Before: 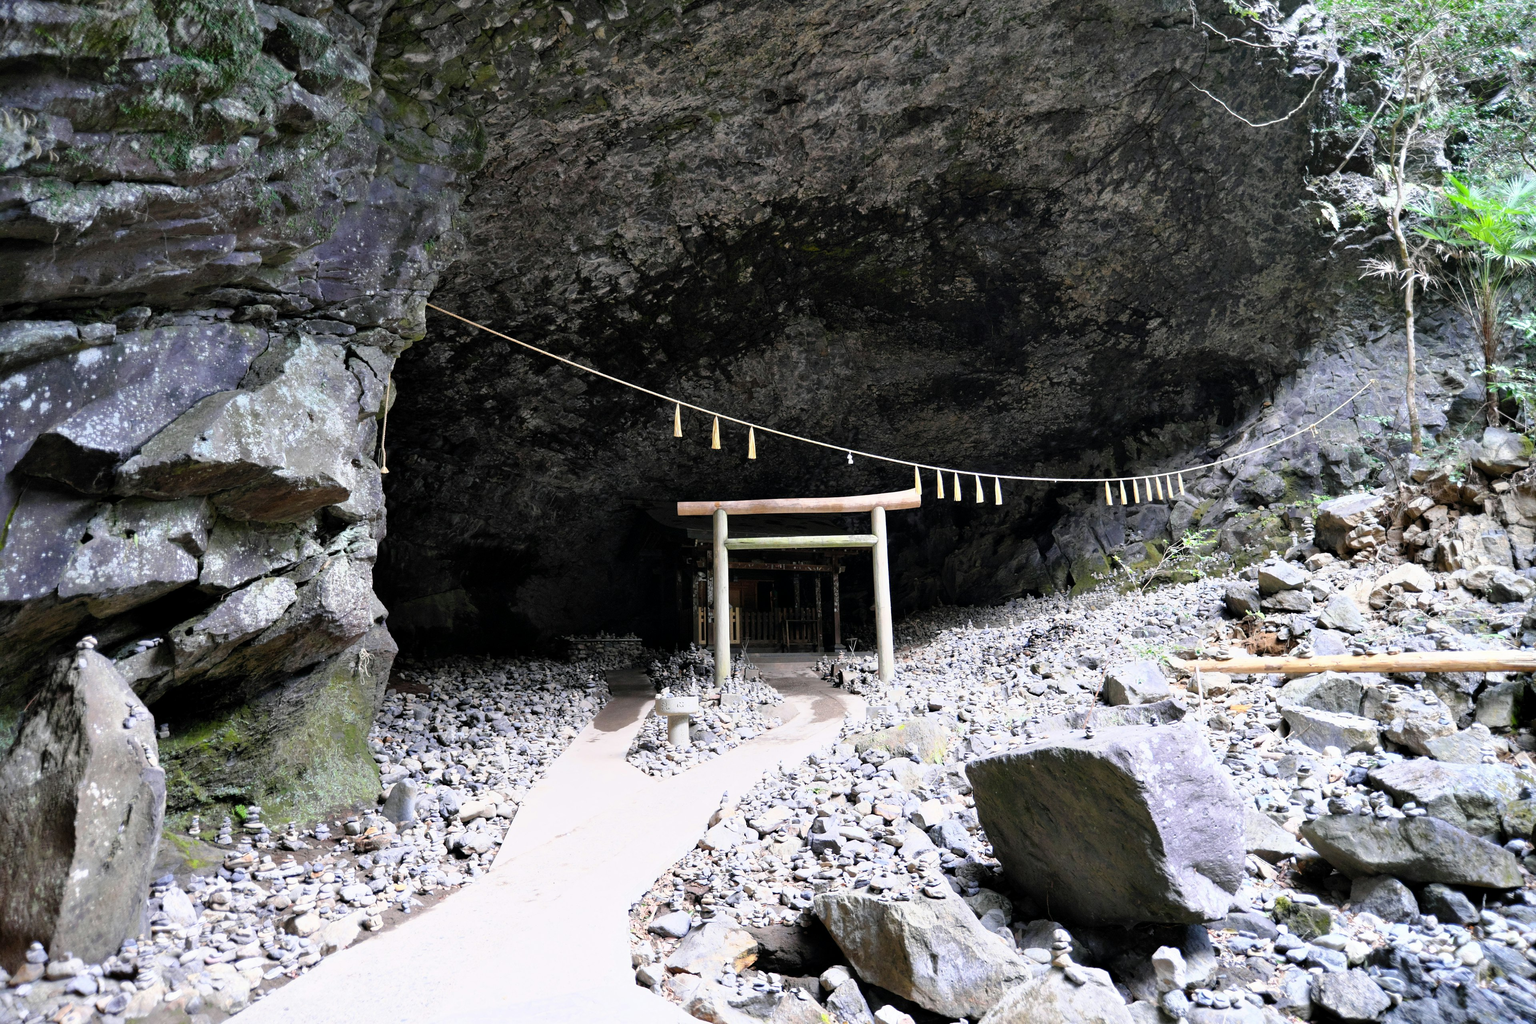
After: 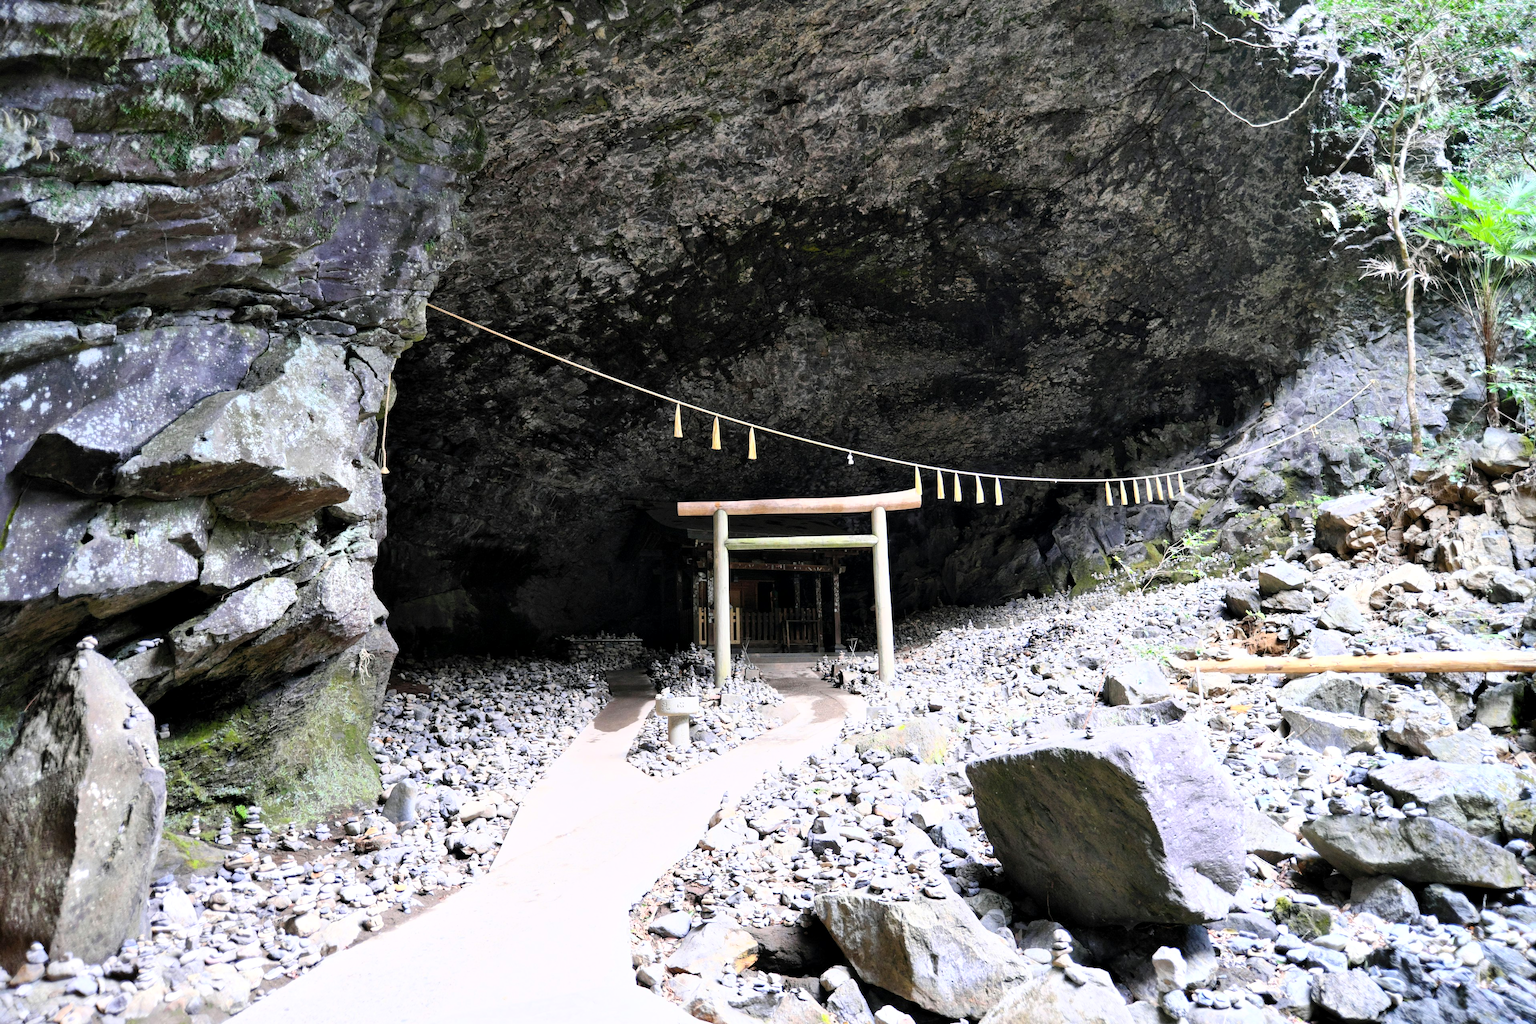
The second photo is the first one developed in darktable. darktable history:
local contrast: mode bilateral grid, contrast 20, coarseness 50, detail 120%, midtone range 0.2
contrast brightness saturation: contrast 0.2, brightness 0.15, saturation 0.14
